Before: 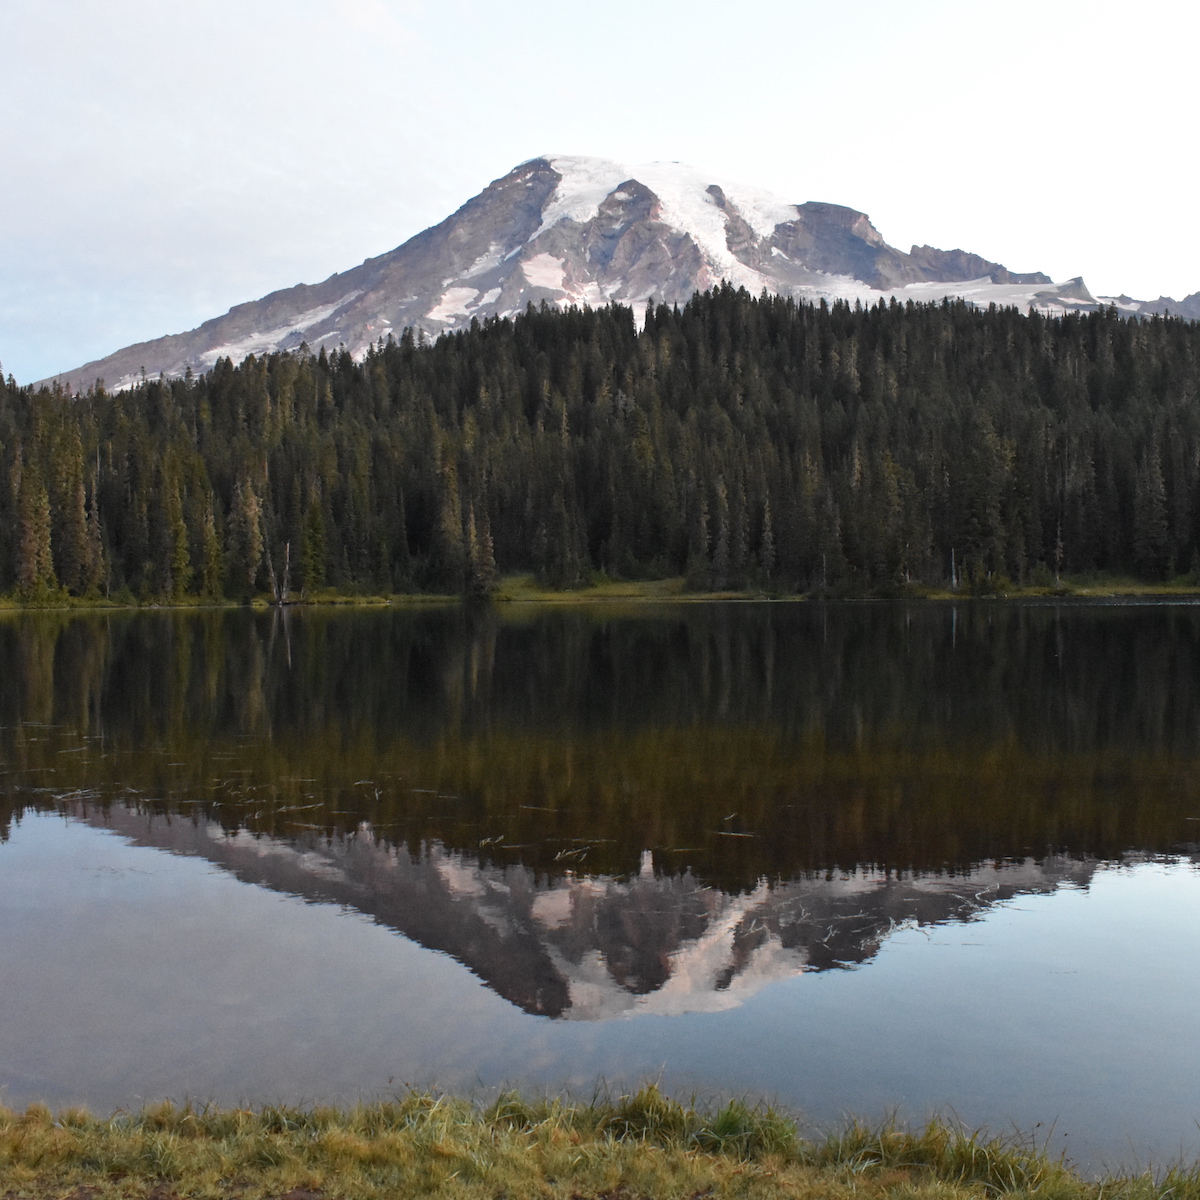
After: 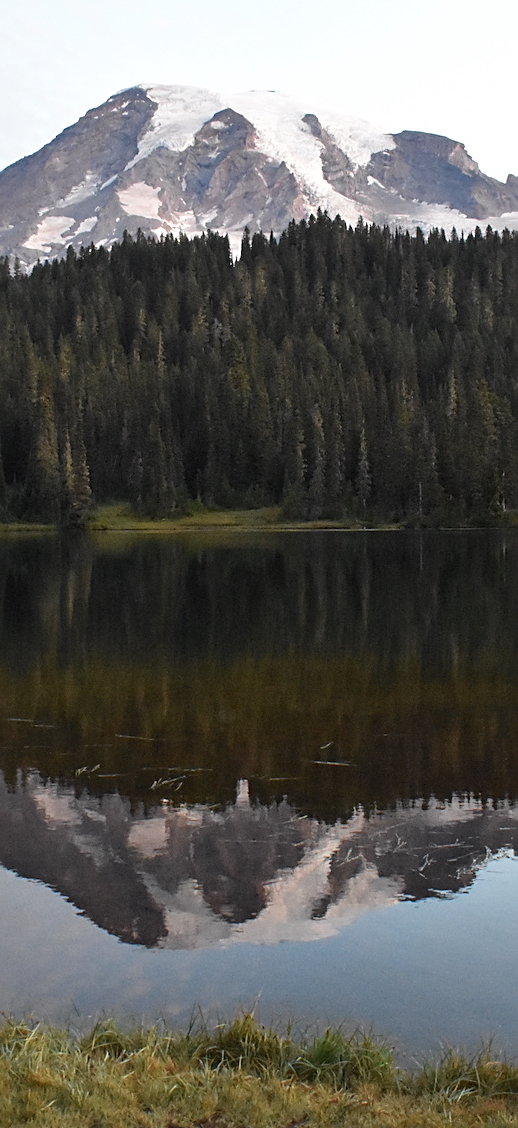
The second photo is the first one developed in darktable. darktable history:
sharpen: on, module defaults
crop: left 33.748%, top 5.999%, right 23.041%
